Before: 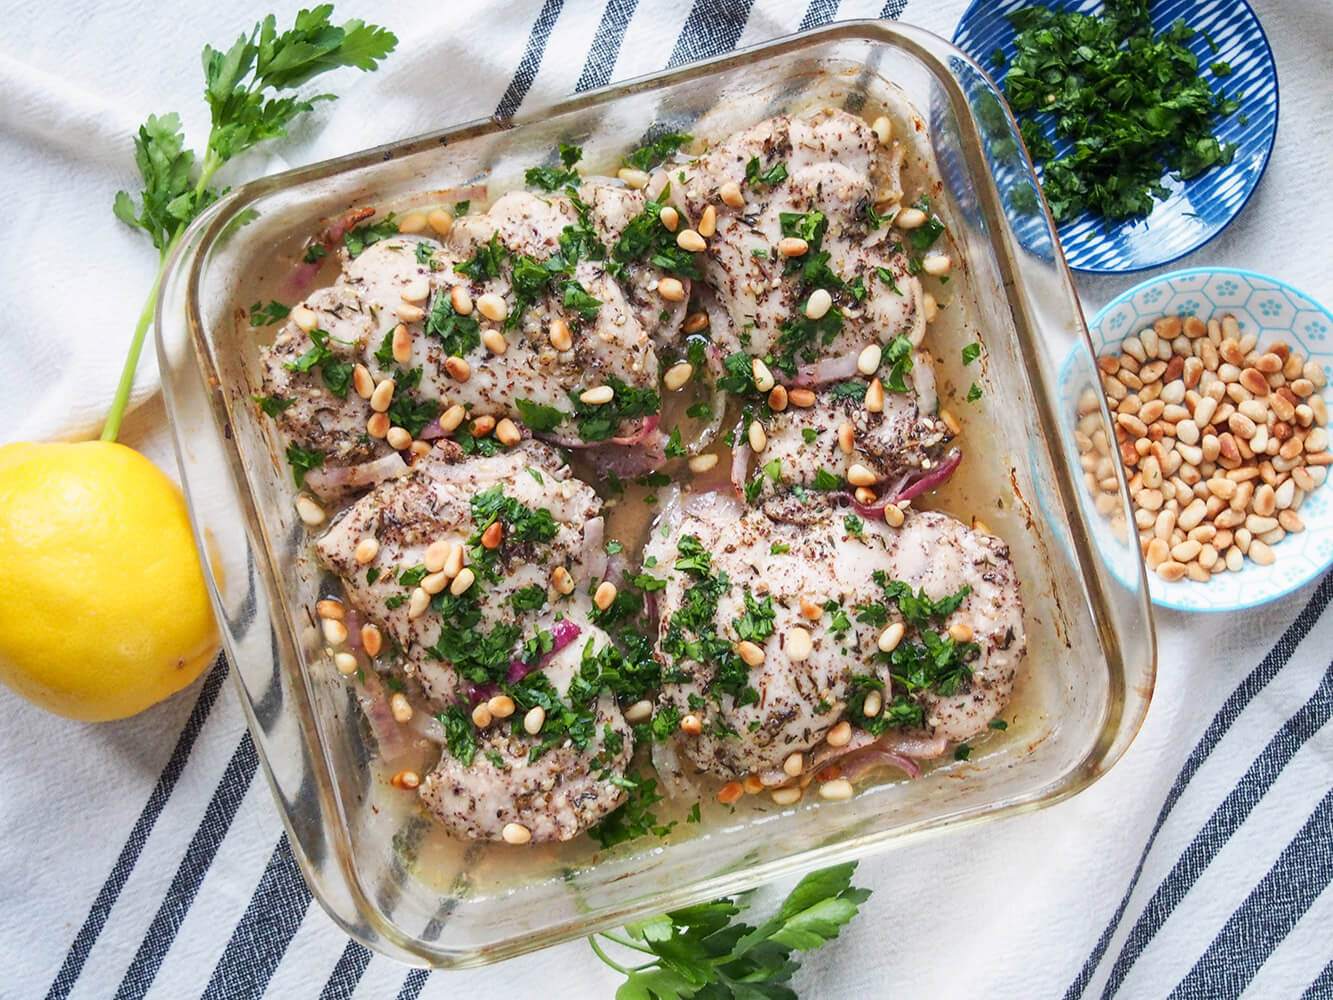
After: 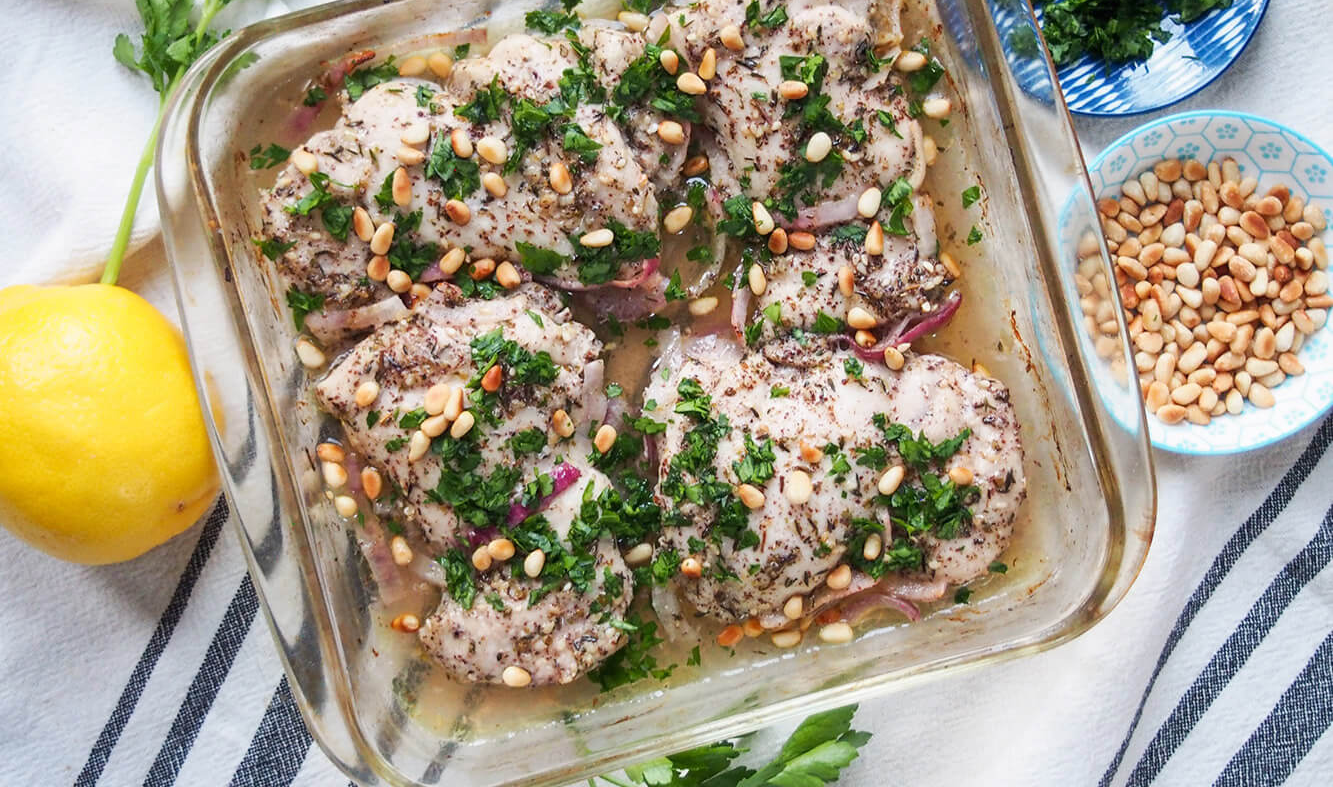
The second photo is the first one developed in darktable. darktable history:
crop and rotate: top 15.774%, bottom 5.506%
